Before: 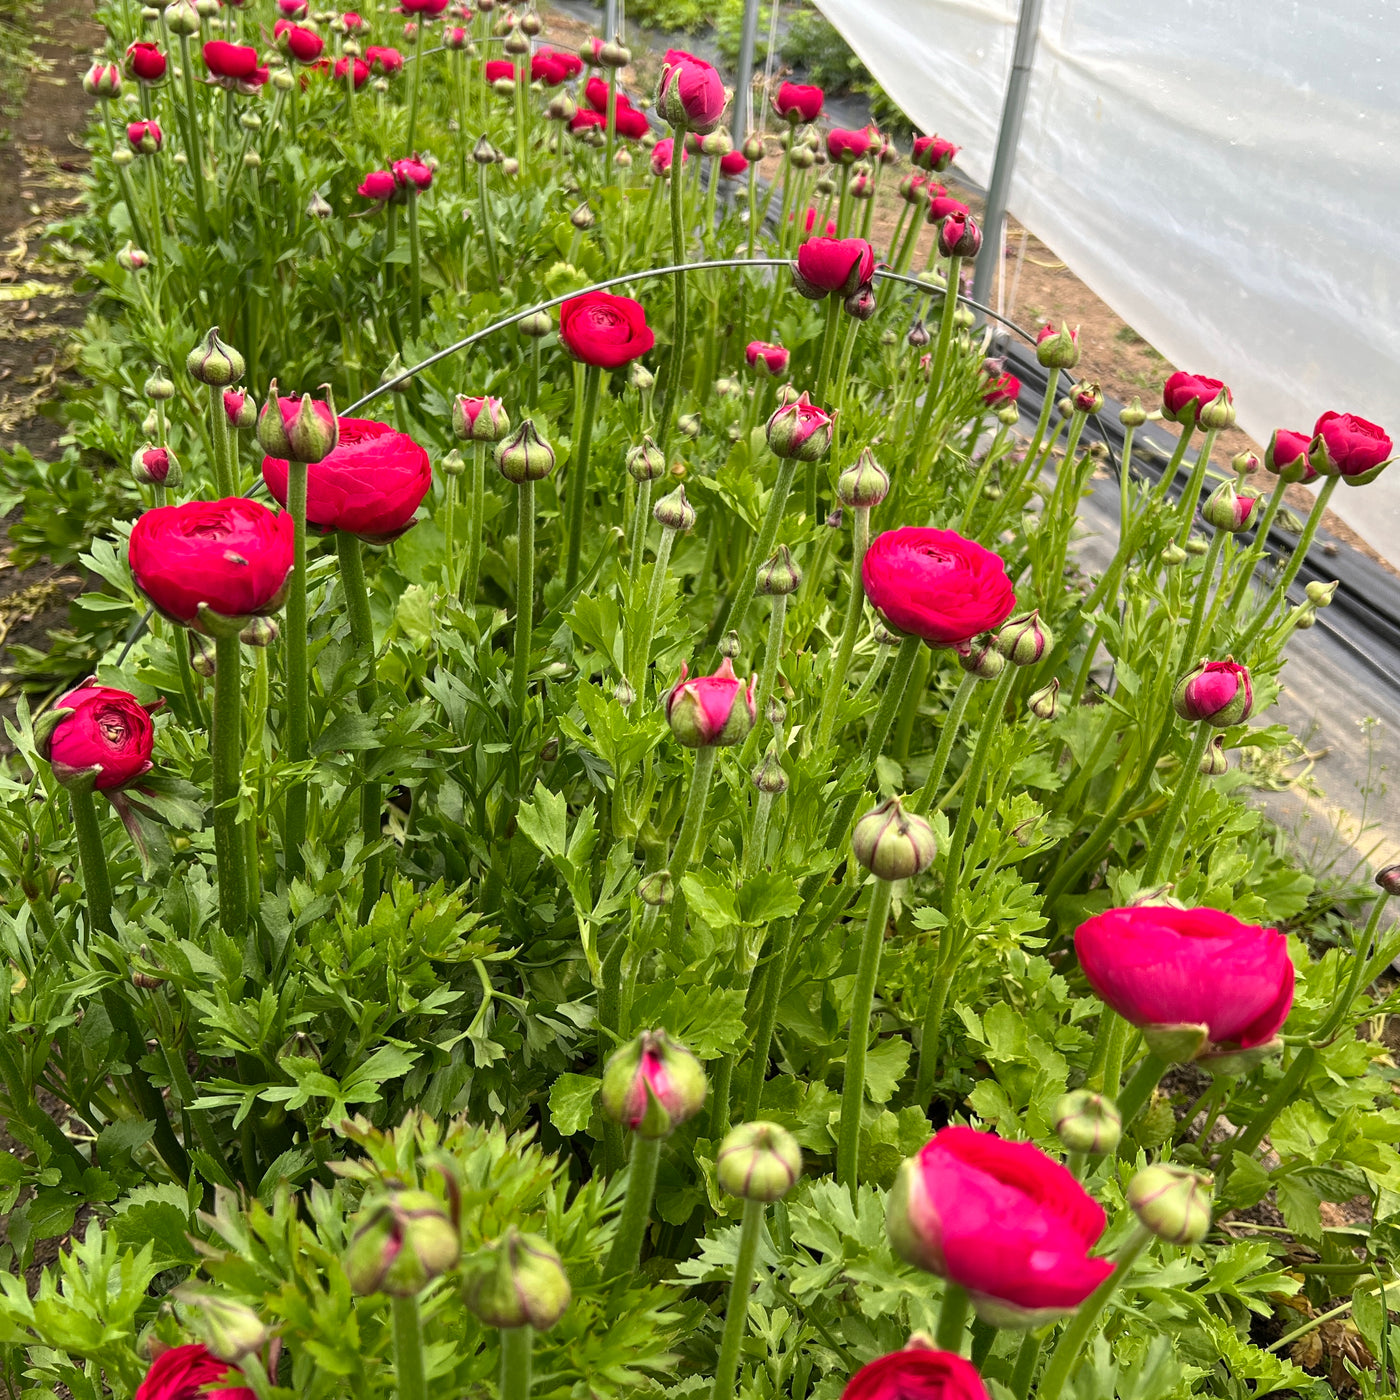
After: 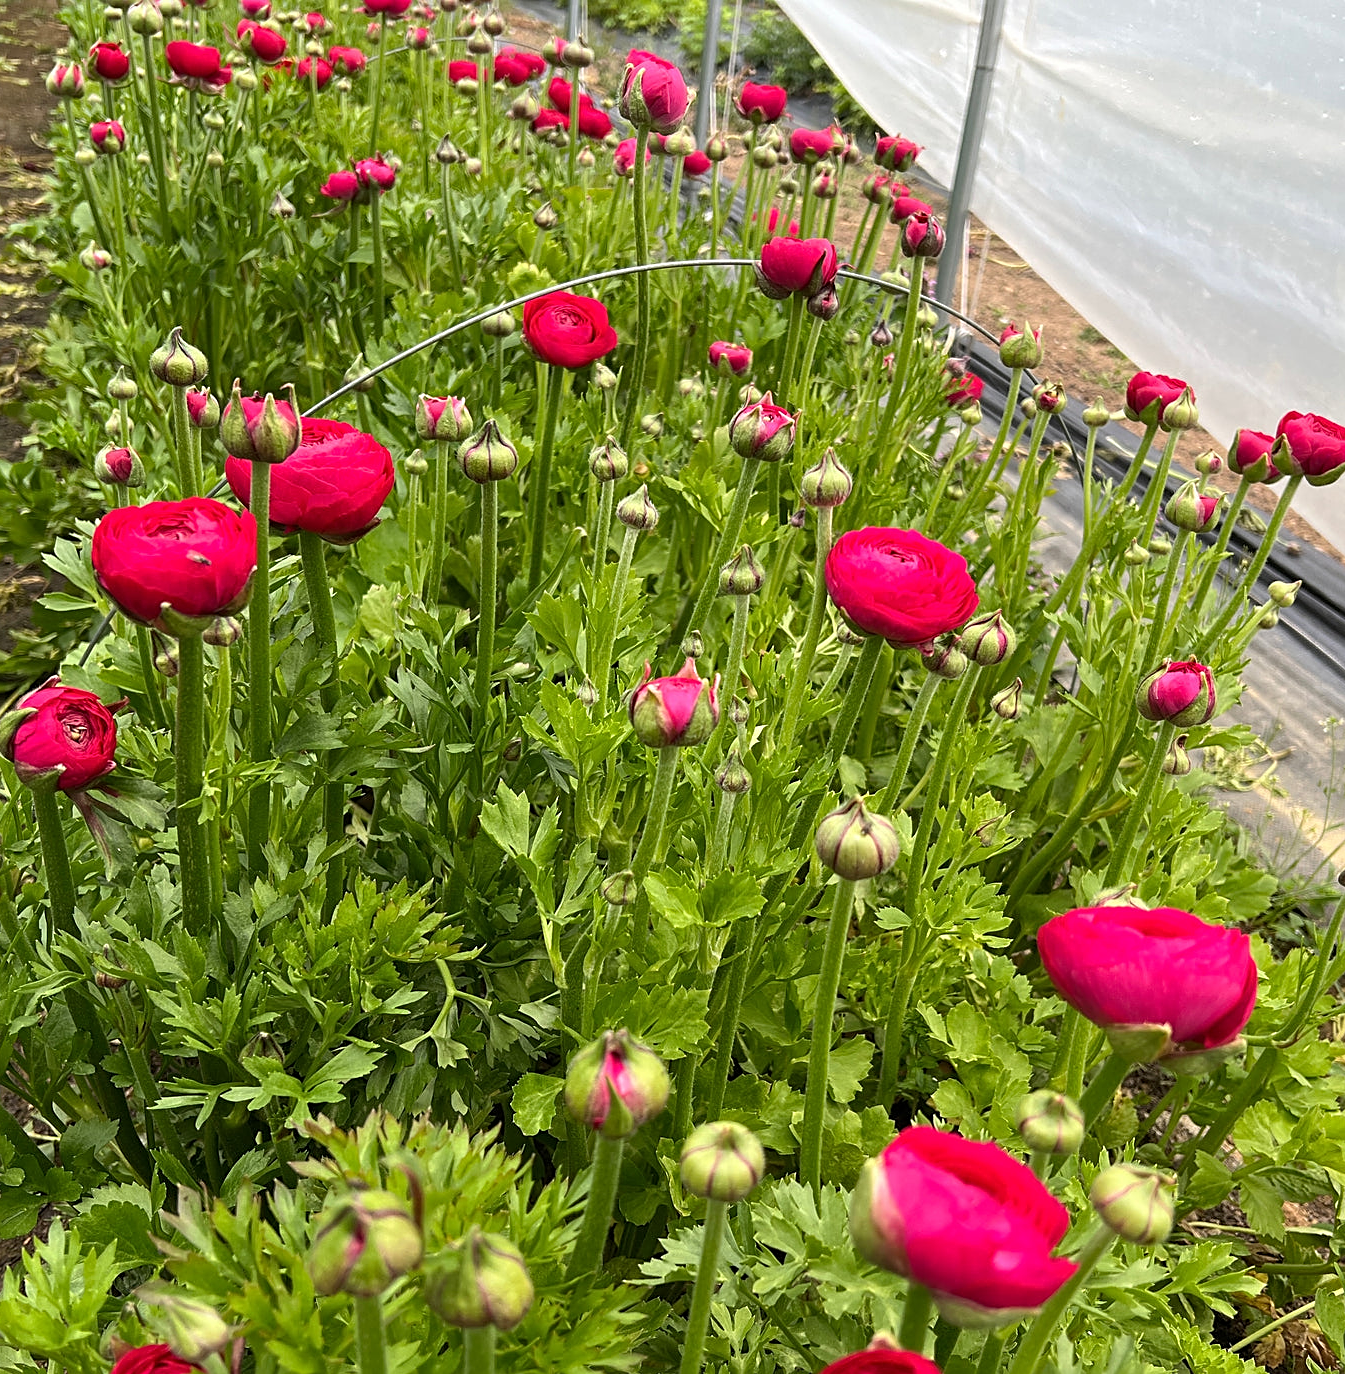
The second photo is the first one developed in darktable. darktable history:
crop and rotate: left 2.671%, right 1.204%, bottom 1.819%
sharpen: on, module defaults
